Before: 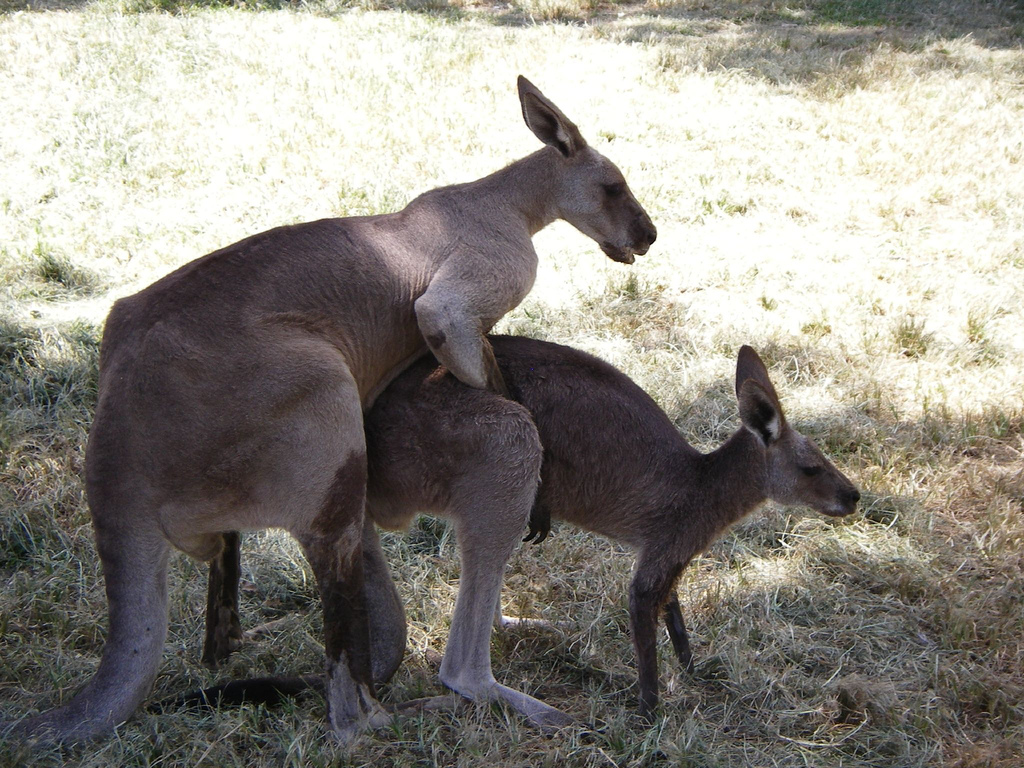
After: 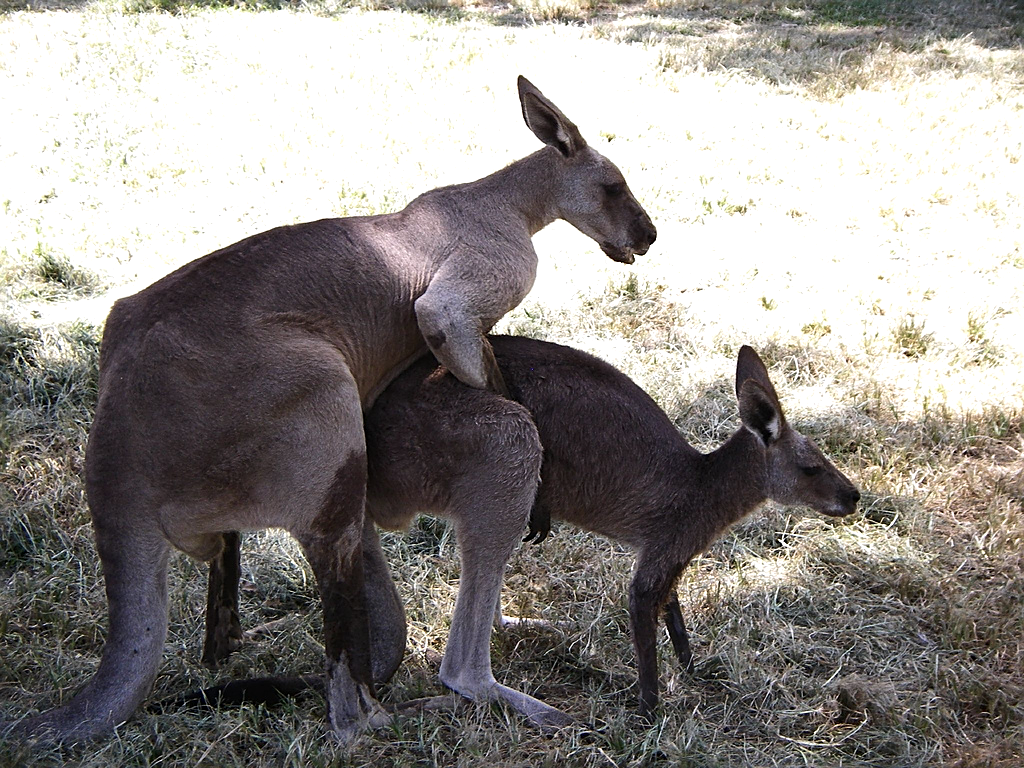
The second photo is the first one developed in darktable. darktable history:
tone equalizer: -8 EV -0.417 EV, -7 EV -0.389 EV, -6 EV -0.333 EV, -5 EV -0.222 EV, -3 EV 0.222 EV, -2 EV 0.333 EV, -1 EV 0.389 EV, +0 EV 0.417 EV, edges refinement/feathering 500, mask exposure compensation -1.57 EV, preserve details no
sharpen: on, module defaults
white balance: red 1.009, blue 1.027
